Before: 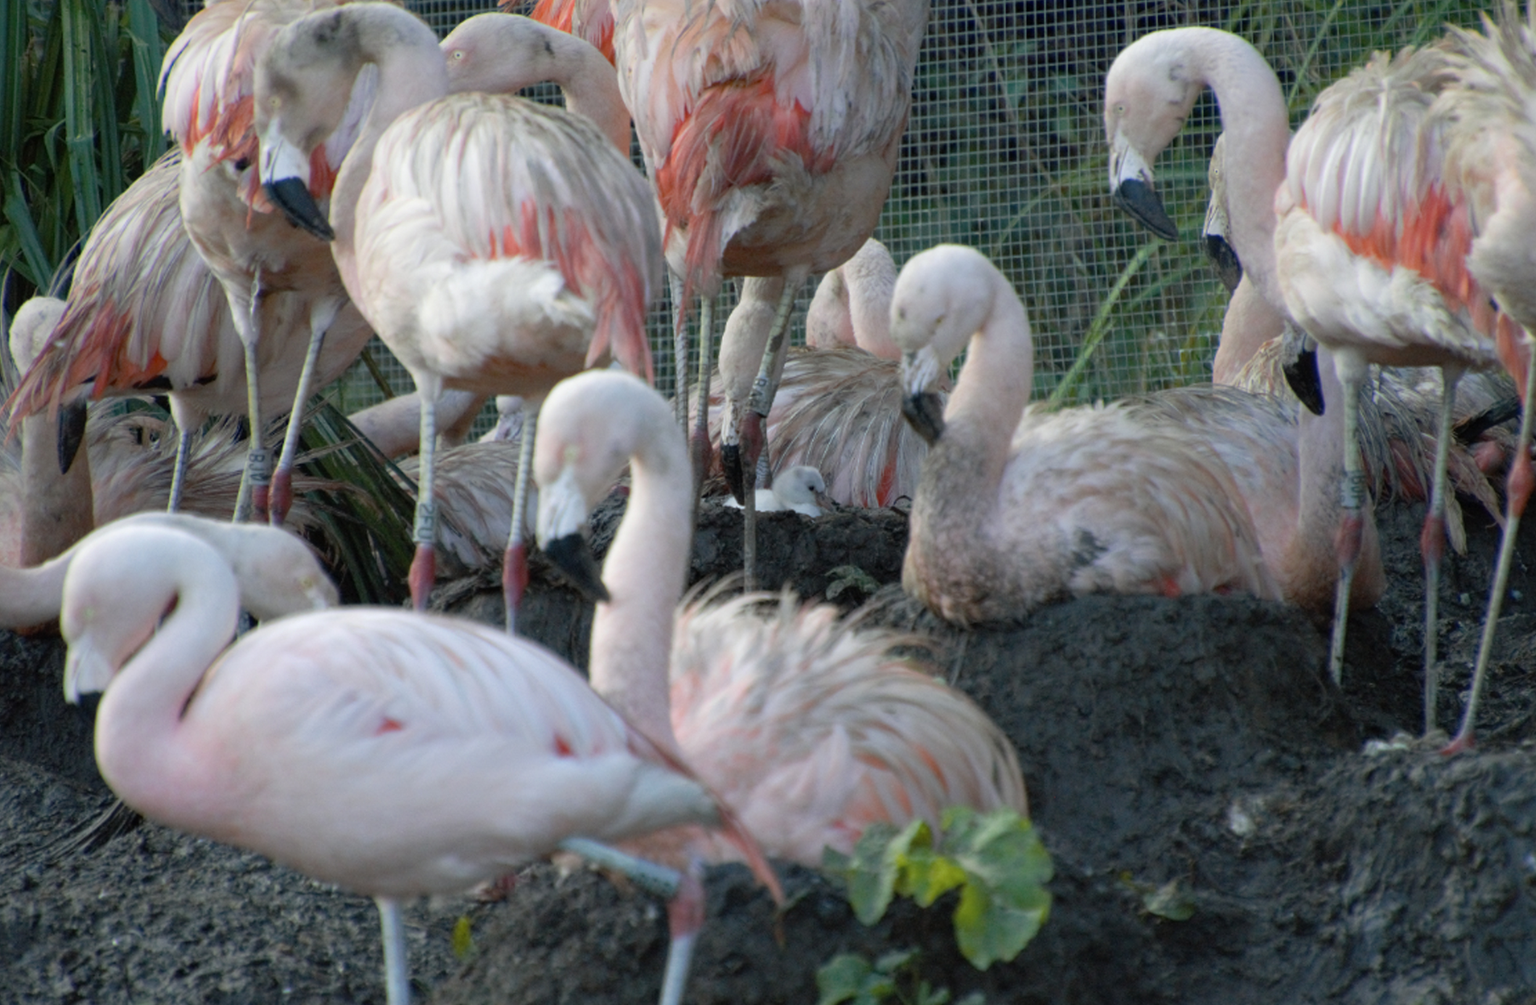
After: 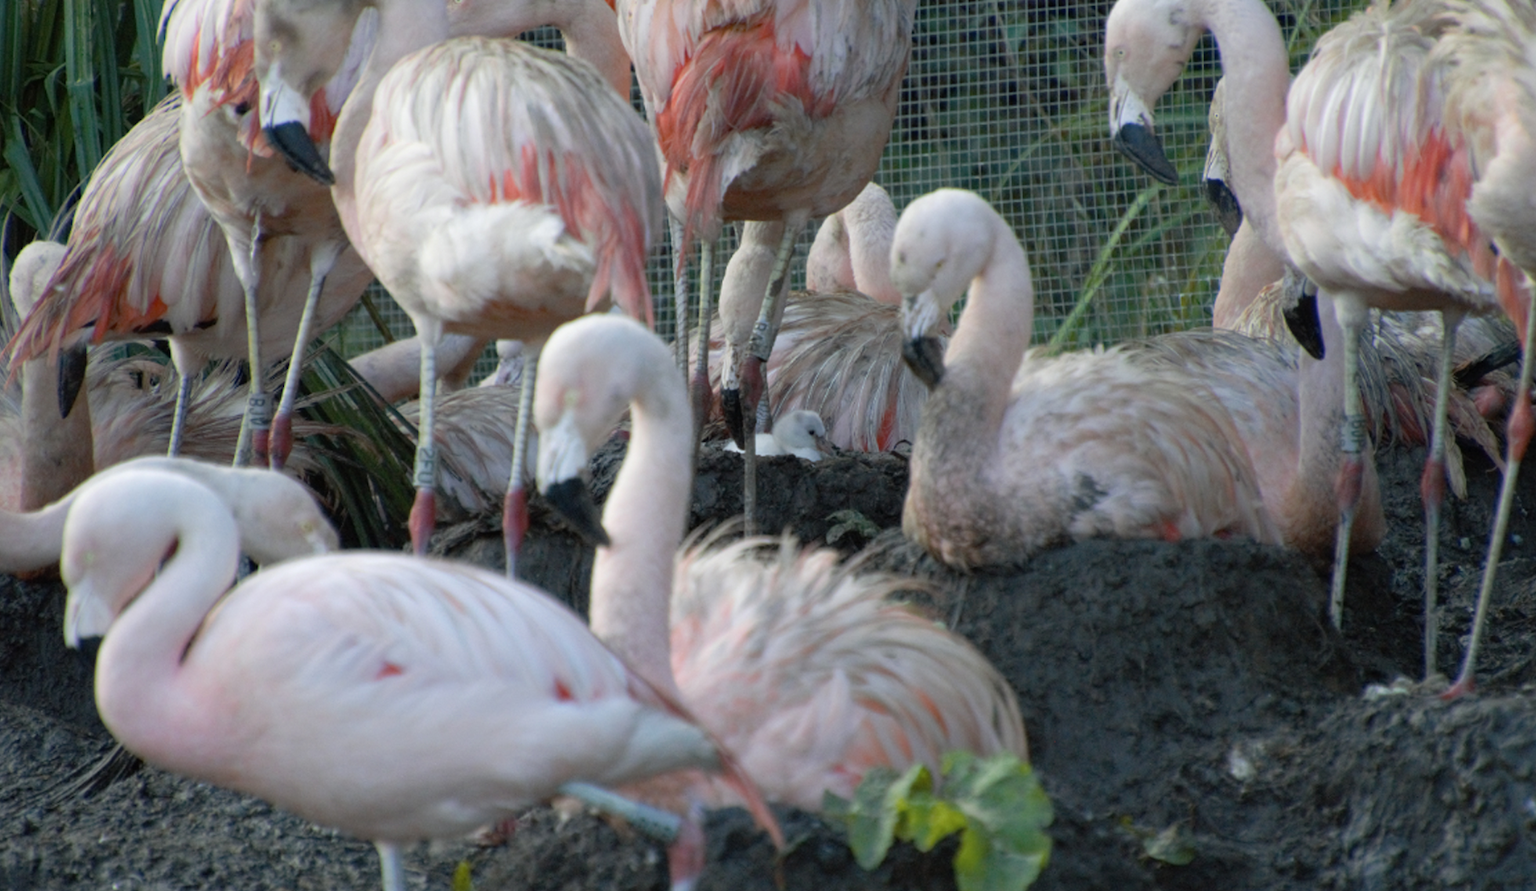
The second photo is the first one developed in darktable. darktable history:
crop and rotate: top 5.591%, bottom 5.693%
